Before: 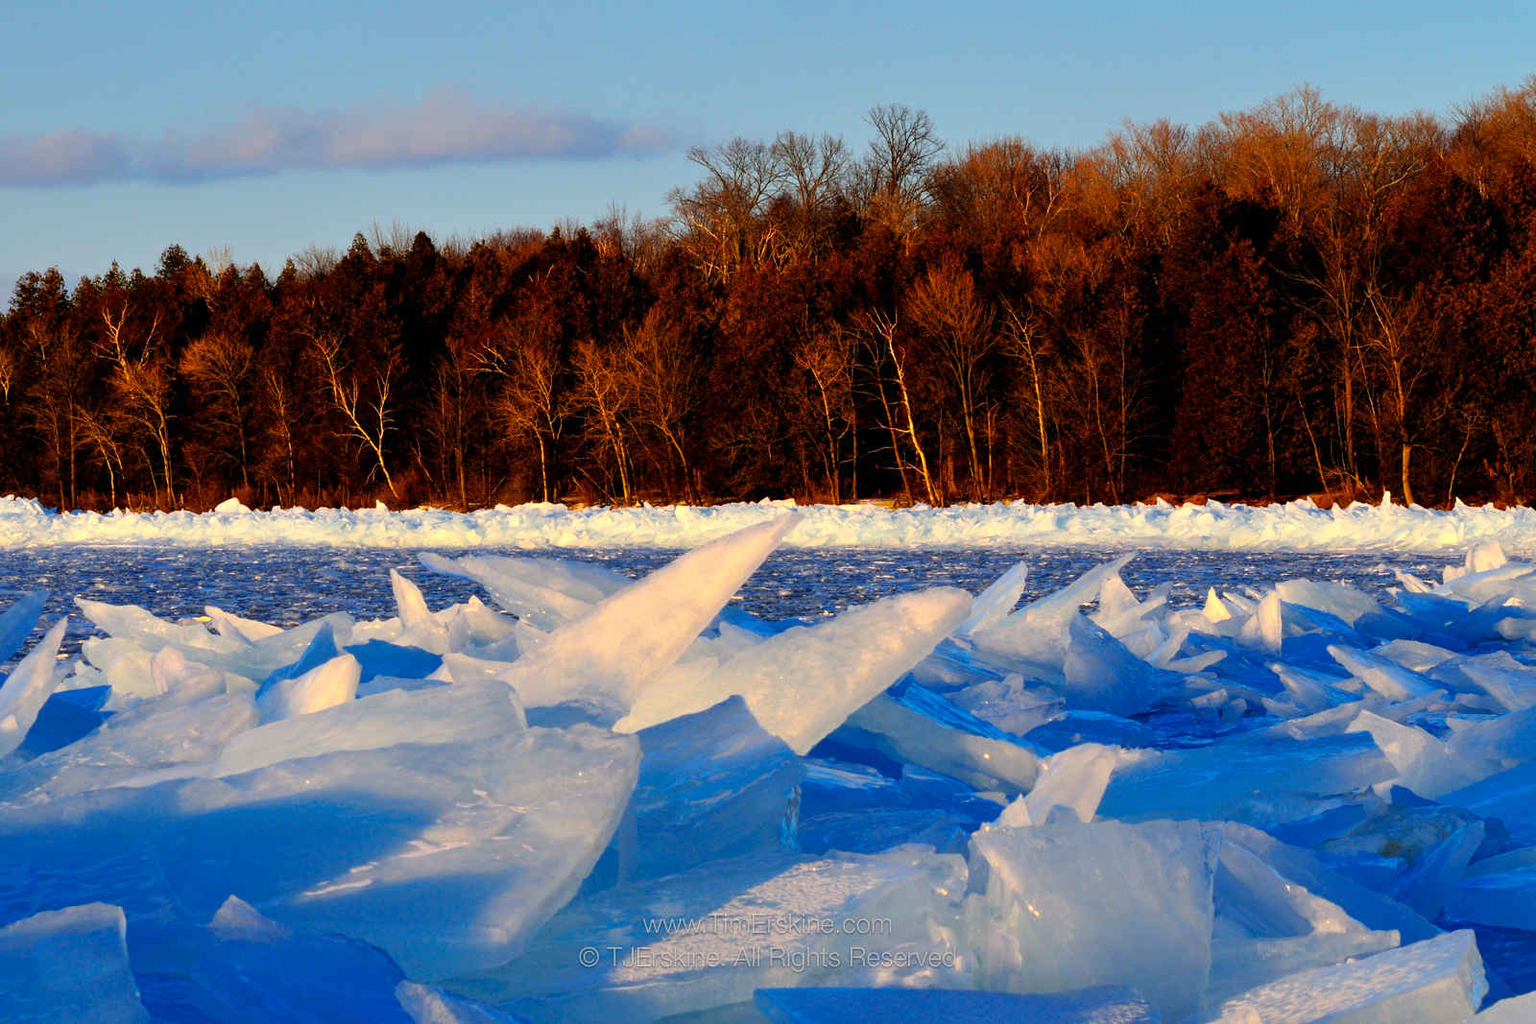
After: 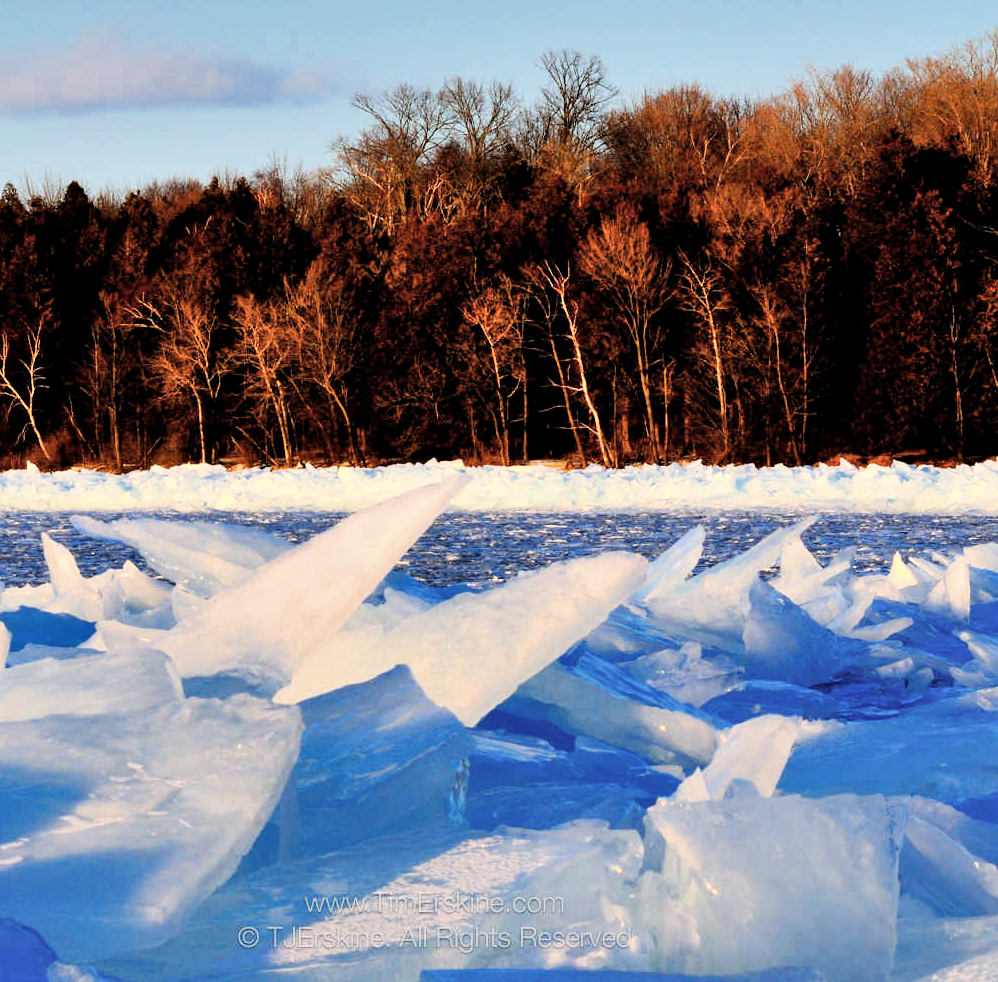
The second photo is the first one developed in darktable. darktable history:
shadows and highlights: soften with gaussian
crop and rotate: left 22.845%, top 5.628%, right 14.764%, bottom 2.328%
contrast brightness saturation: saturation -0.156
filmic rgb: middle gray luminance 12.58%, black relative exposure -10.11 EV, white relative exposure 3.46 EV, target black luminance 0%, hardness 5.71, latitude 45.25%, contrast 1.23, highlights saturation mix 4.93%, shadows ↔ highlights balance 27.11%
exposure: black level correction 0, exposure 0.704 EV, compensate exposure bias true, compensate highlight preservation false
